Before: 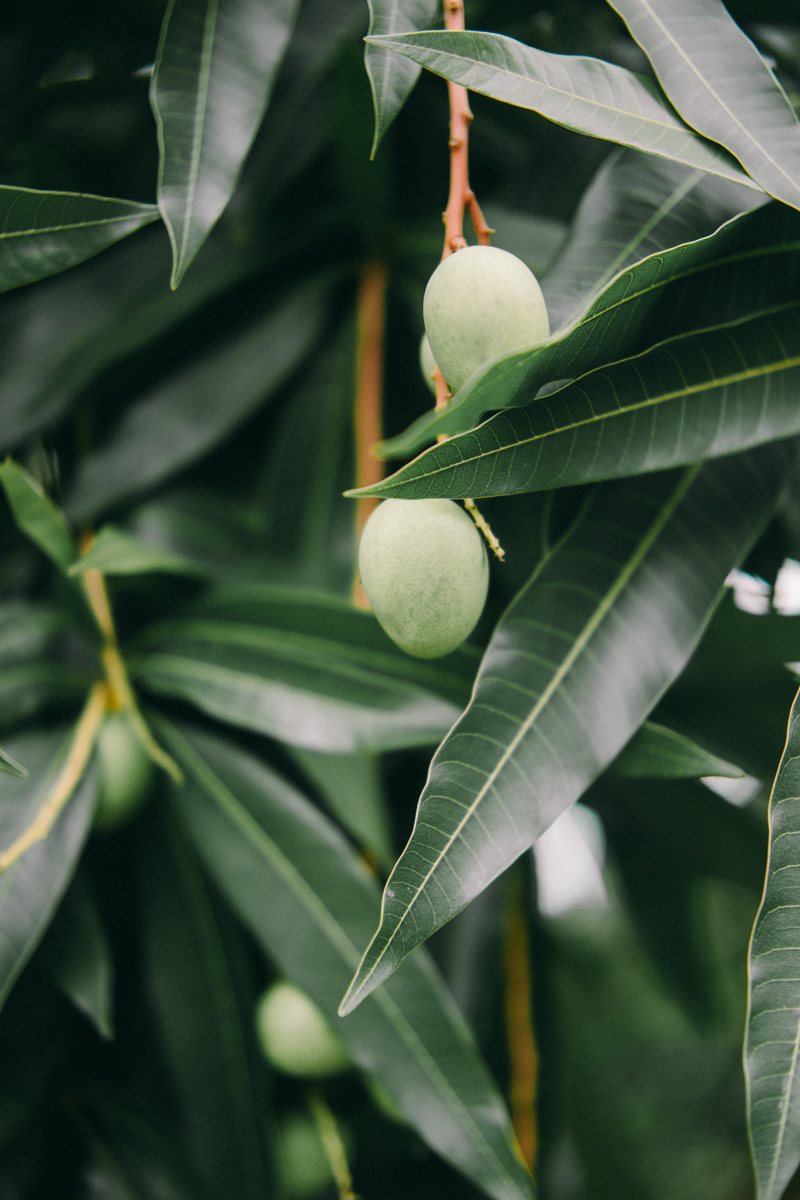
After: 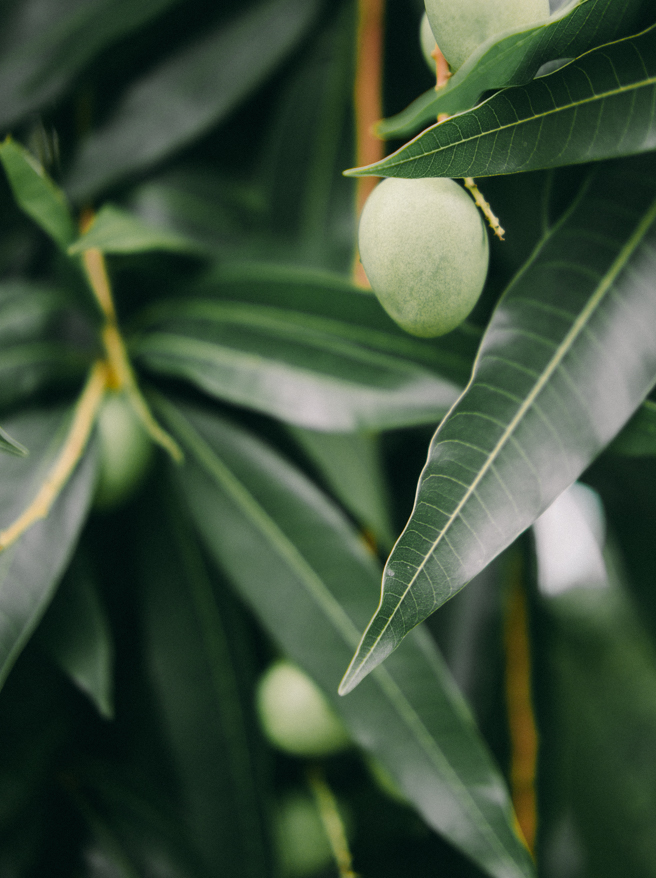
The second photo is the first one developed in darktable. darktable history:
crop: top 26.752%, right 17.945%
